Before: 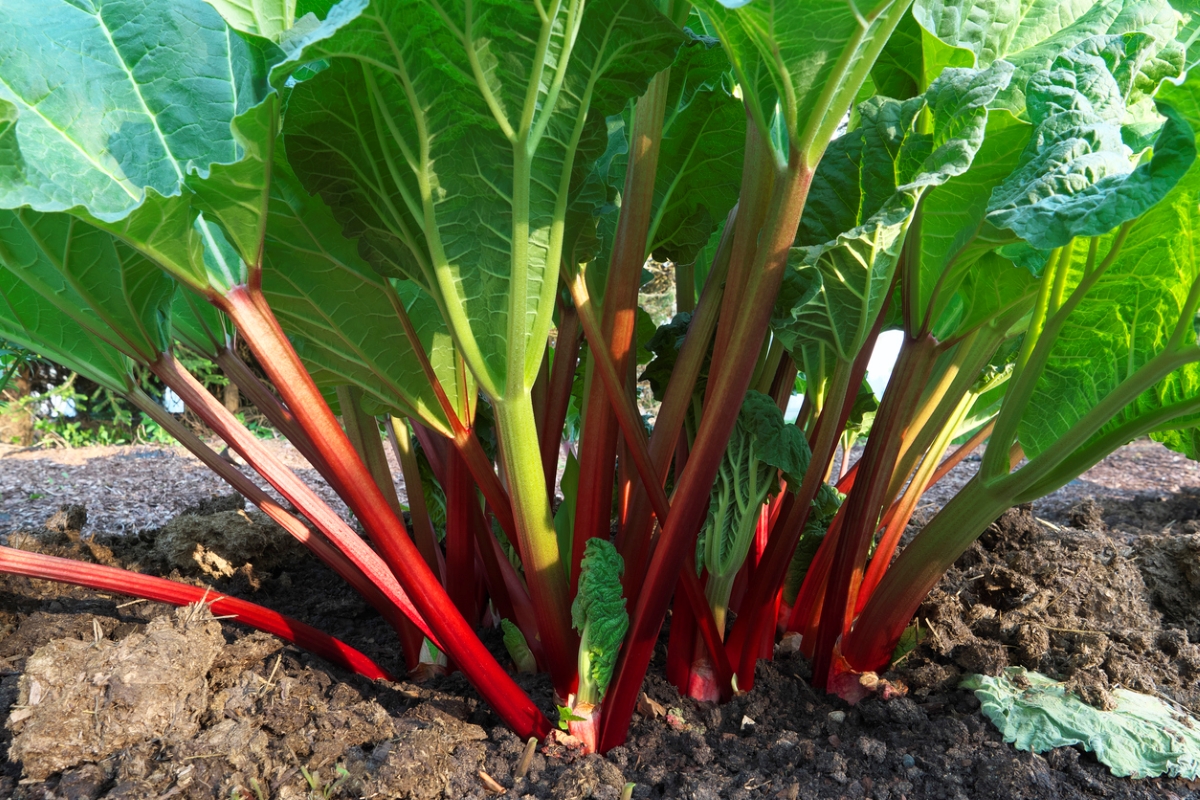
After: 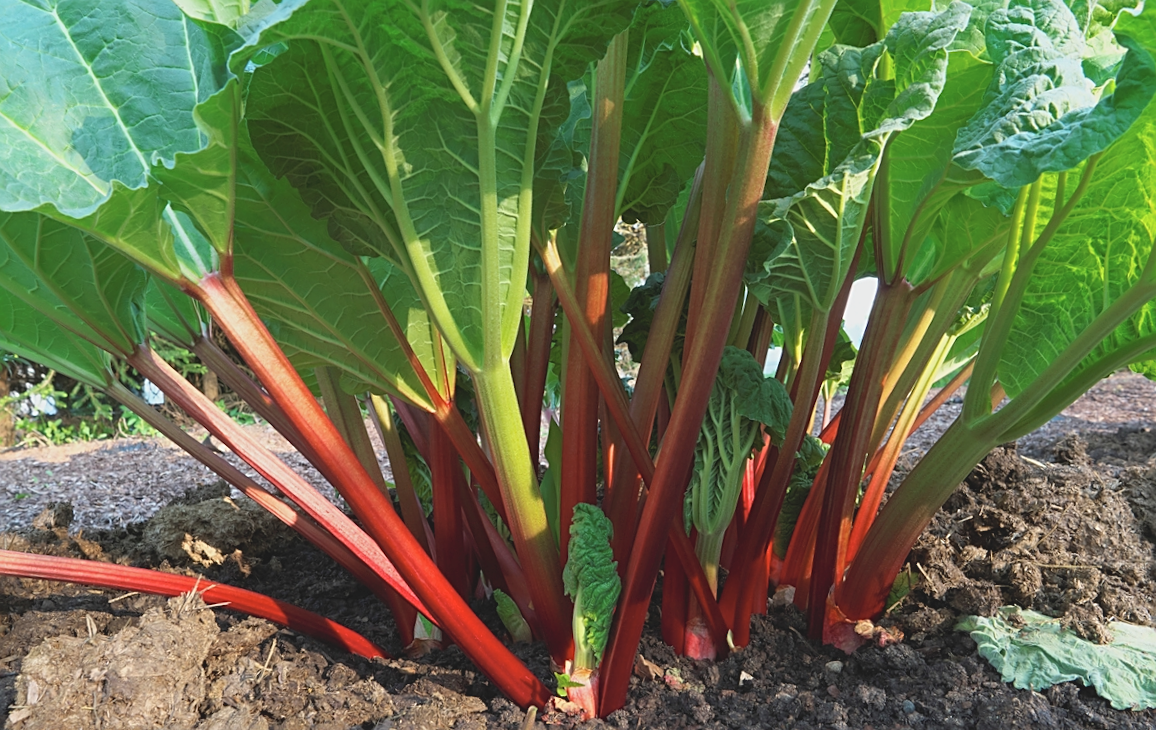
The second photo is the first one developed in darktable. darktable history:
sharpen: on, module defaults
rotate and perspective: rotation -3.52°, crop left 0.036, crop right 0.964, crop top 0.081, crop bottom 0.919
contrast brightness saturation: contrast -0.15, brightness 0.05, saturation -0.12
